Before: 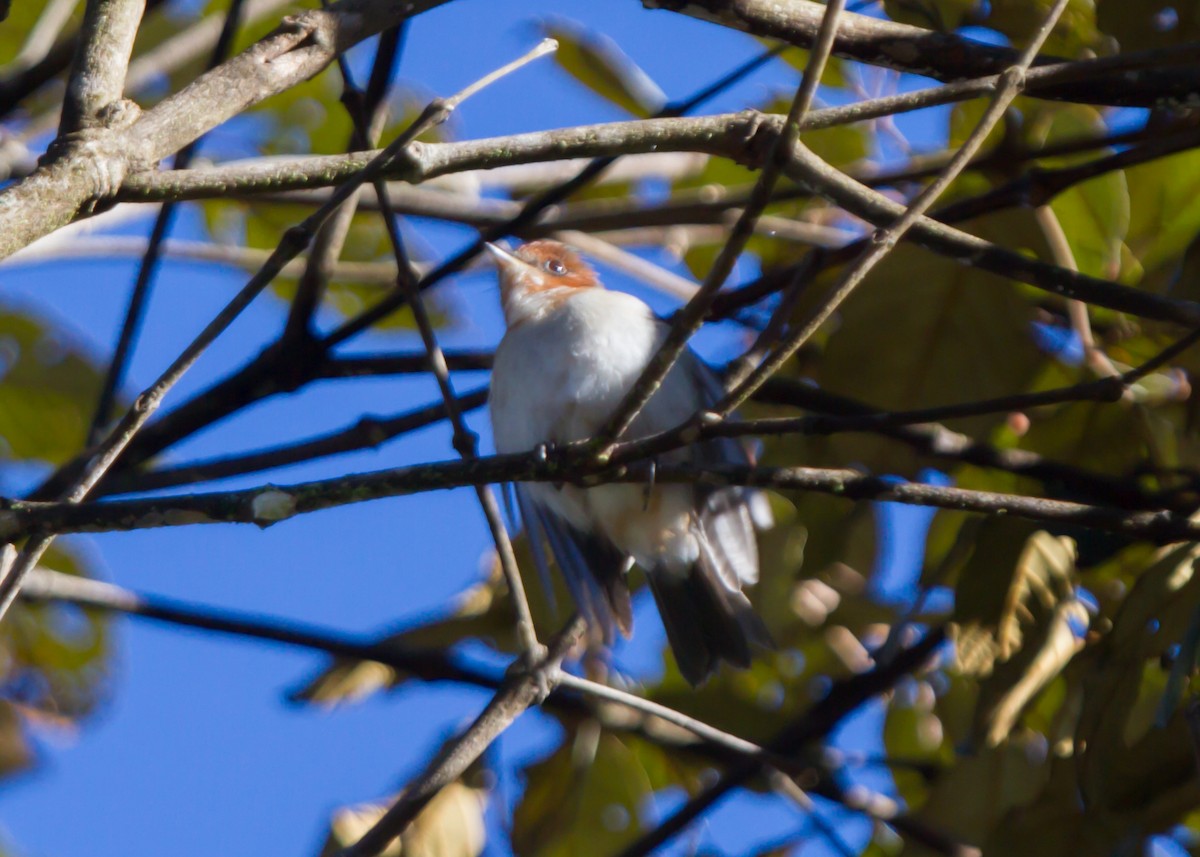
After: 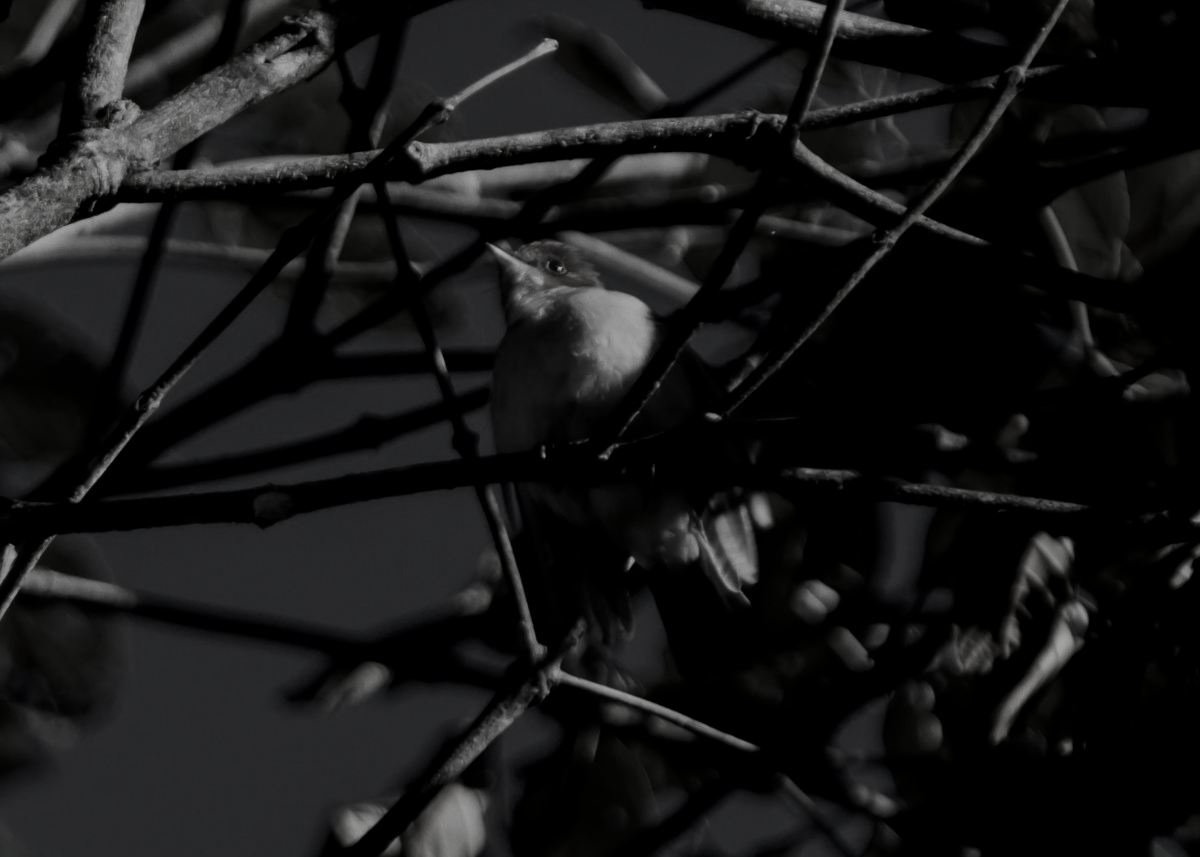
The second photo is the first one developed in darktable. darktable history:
contrast brightness saturation: contrast 0.024, brightness -0.981, saturation -0.98
filmic rgb: black relative exposure -5 EV, white relative exposure 3.99 EV, hardness 2.88, contrast 1.186, highlights saturation mix -31.14%, color science v6 (2022)
